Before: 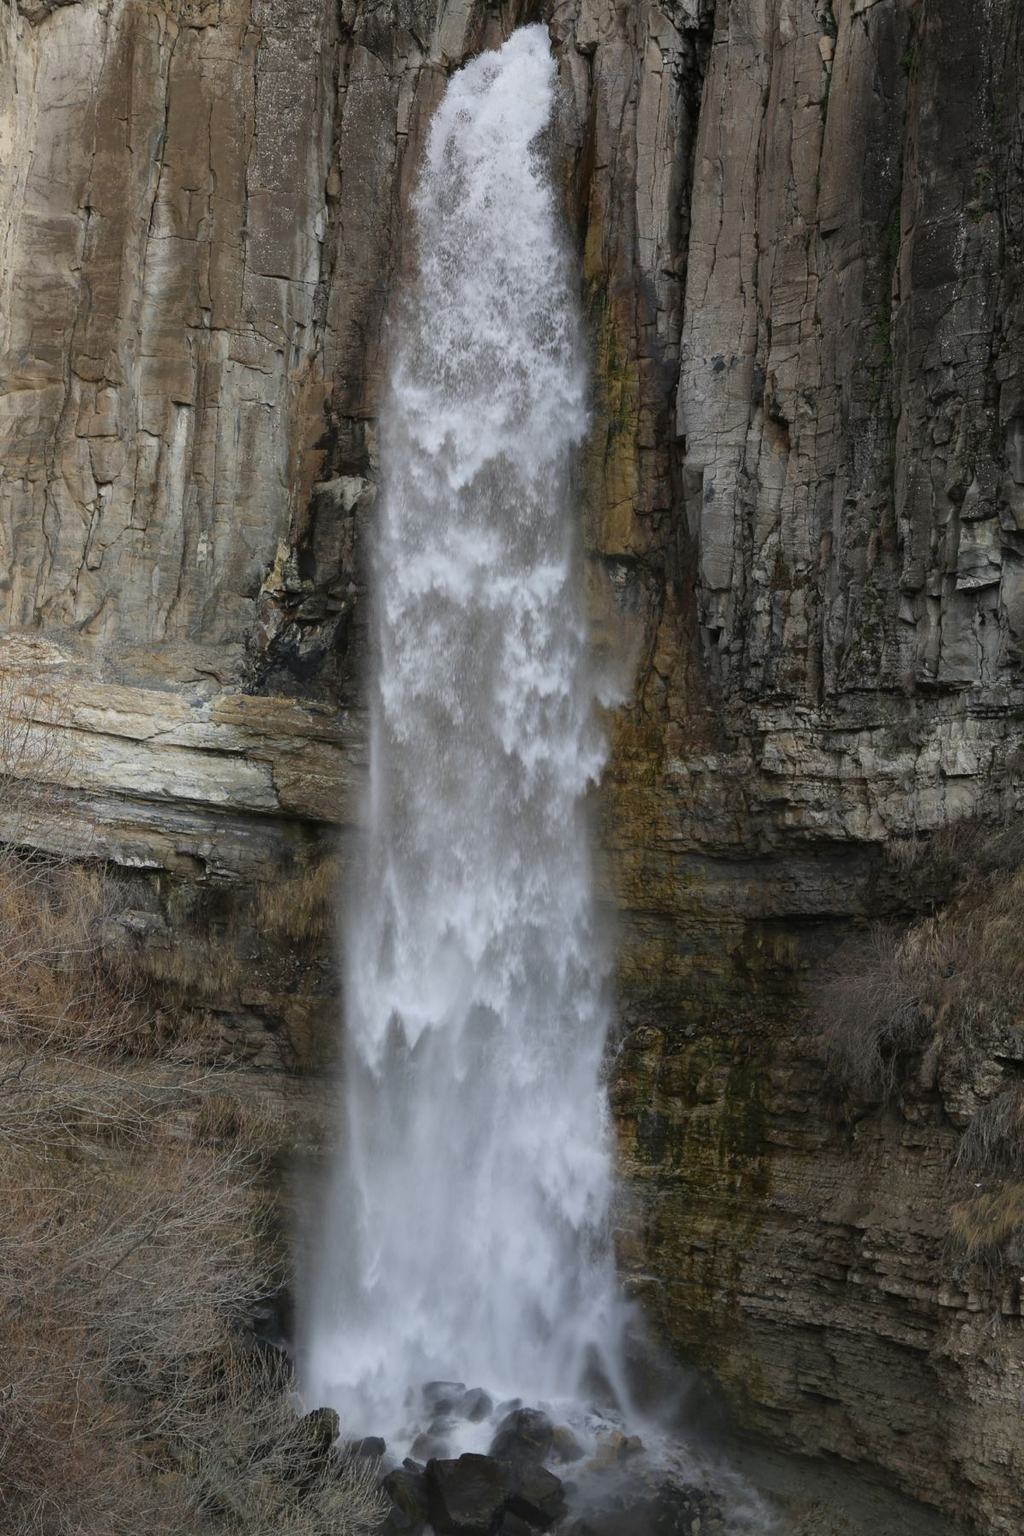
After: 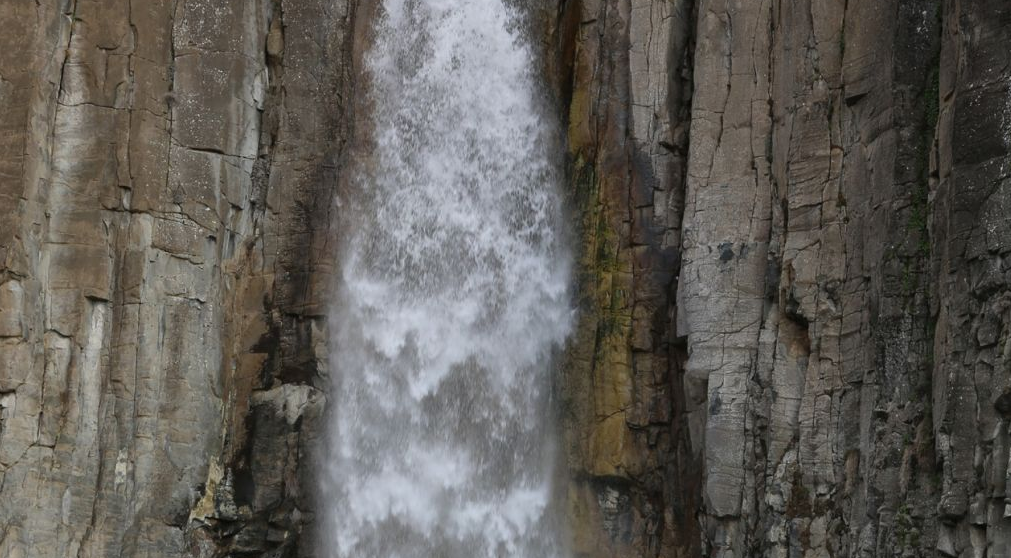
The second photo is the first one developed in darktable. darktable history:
crop and rotate: left 9.688%, top 9.718%, right 6.002%, bottom 59.241%
